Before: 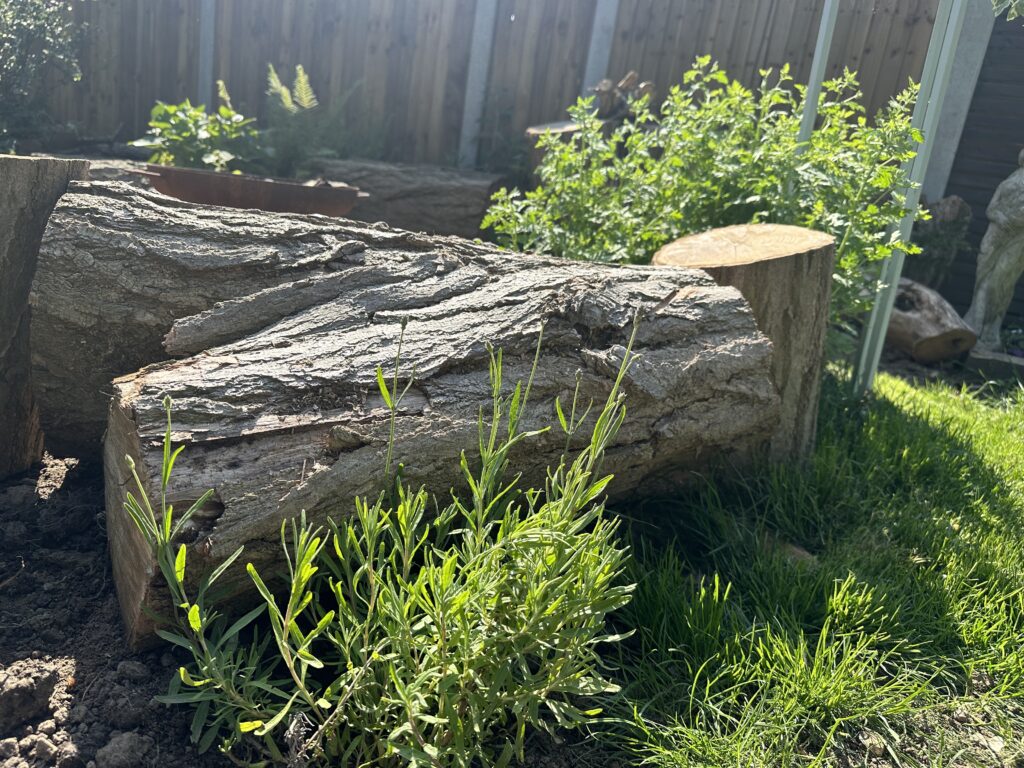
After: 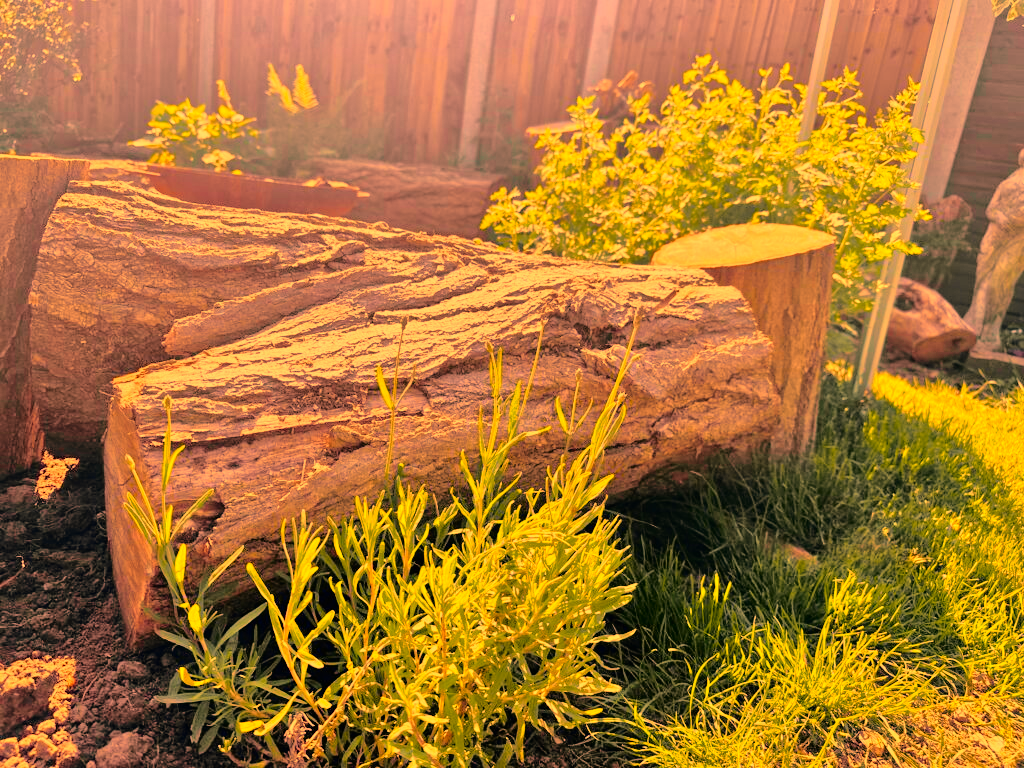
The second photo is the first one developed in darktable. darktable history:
white balance: red 1.467, blue 0.684
tone equalizer: -7 EV 0.15 EV, -6 EV 0.6 EV, -5 EV 1.15 EV, -4 EV 1.33 EV, -3 EV 1.15 EV, -2 EV 0.6 EV, -1 EV 0.15 EV, mask exposure compensation -0.5 EV
tone curve: curves: ch0 [(0, 0) (0.087, 0.054) (0.281, 0.245) (0.506, 0.526) (0.8, 0.824) (0.994, 0.955)]; ch1 [(0, 0) (0.27, 0.195) (0.406, 0.435) (0.452, 0.474) (0.495, 0.5) (0.514, 0.508) (0.537, 0.556) (0.654, 0.689) (1, 1)]; ch2 [(0, 0) (0.269, 0.299) (0.459, 0.441) (0.498, 0.499) (0.523, 0.52) (0.551, 0.549) (0.633, 0.625) (0.659, 0.681) (0.718, 0.764) (1, 1)], color space Lab, independent channels, preserve colors none
